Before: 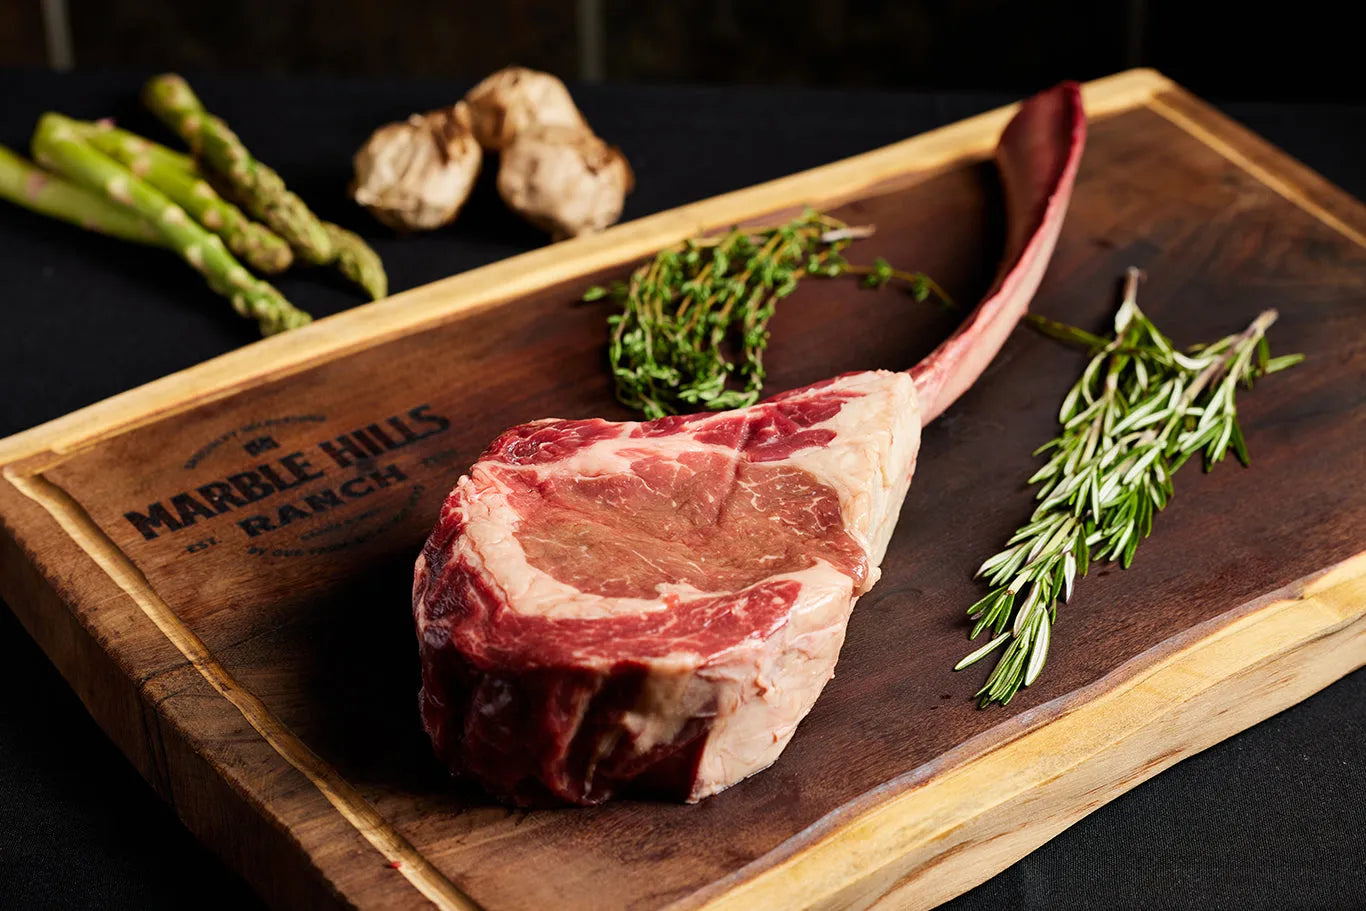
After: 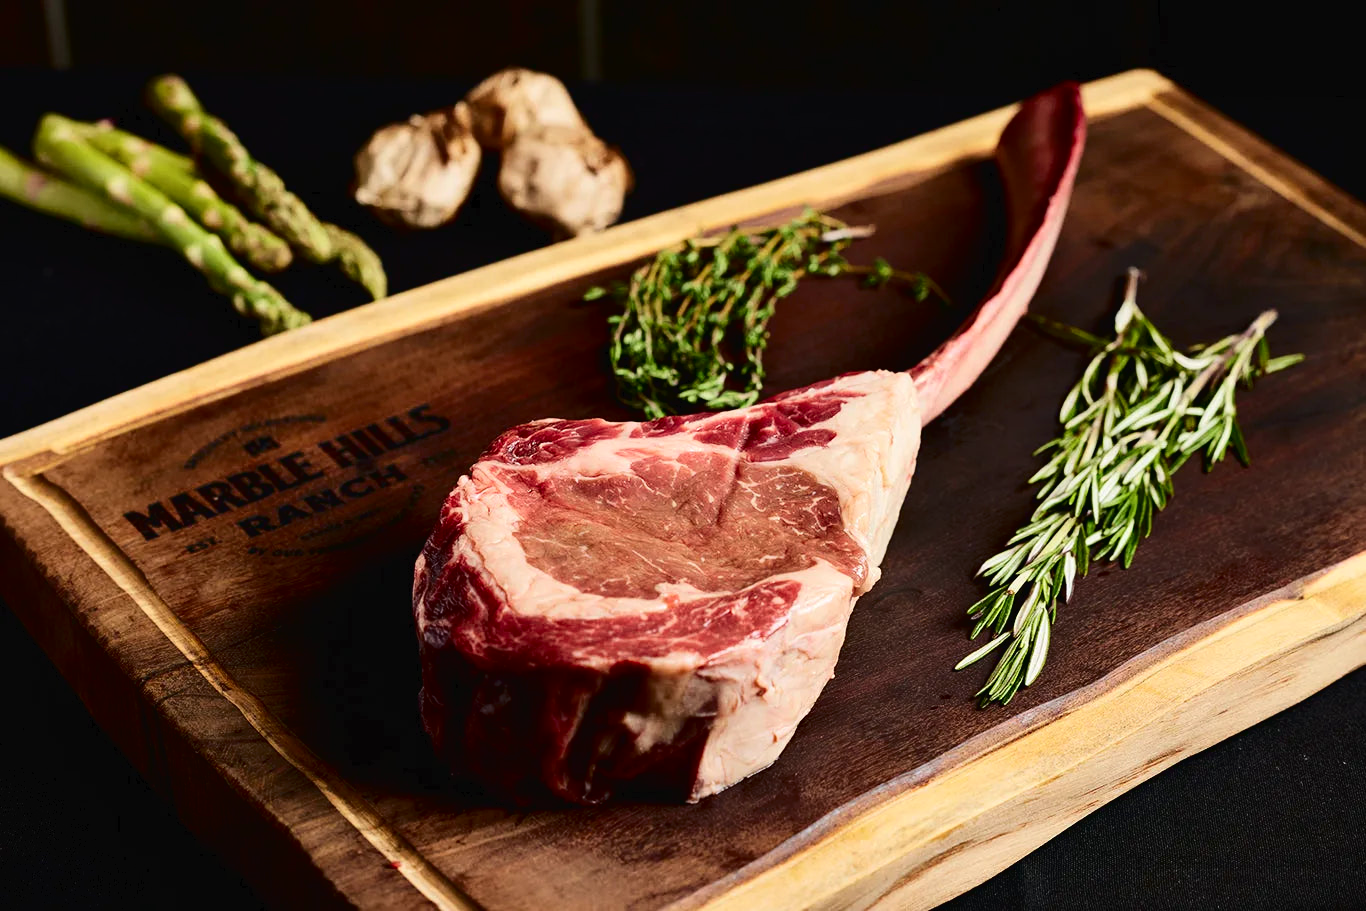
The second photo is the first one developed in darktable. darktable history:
tone curve: curves: ch0 [(0, 0) (0.003, 0.02) (0.011, 0.021) (0.025, 0.022) (0.044, 0.023) (0.069, 0.026) (0.1, 0.04) (0.136, 0.06) (0.177, 0.092) (0.224, 0.127) (0.277, 0.176) (0.335, 0.258) (0.399, 0.349) (0.468, 0.444) (0.543, 0.546) (0.623, 0.649) (0.709, 0.754) (0.801, 0.842) (0.898, 0.922) (1, 1)], color space Lab, independent channels, preserve colors none
